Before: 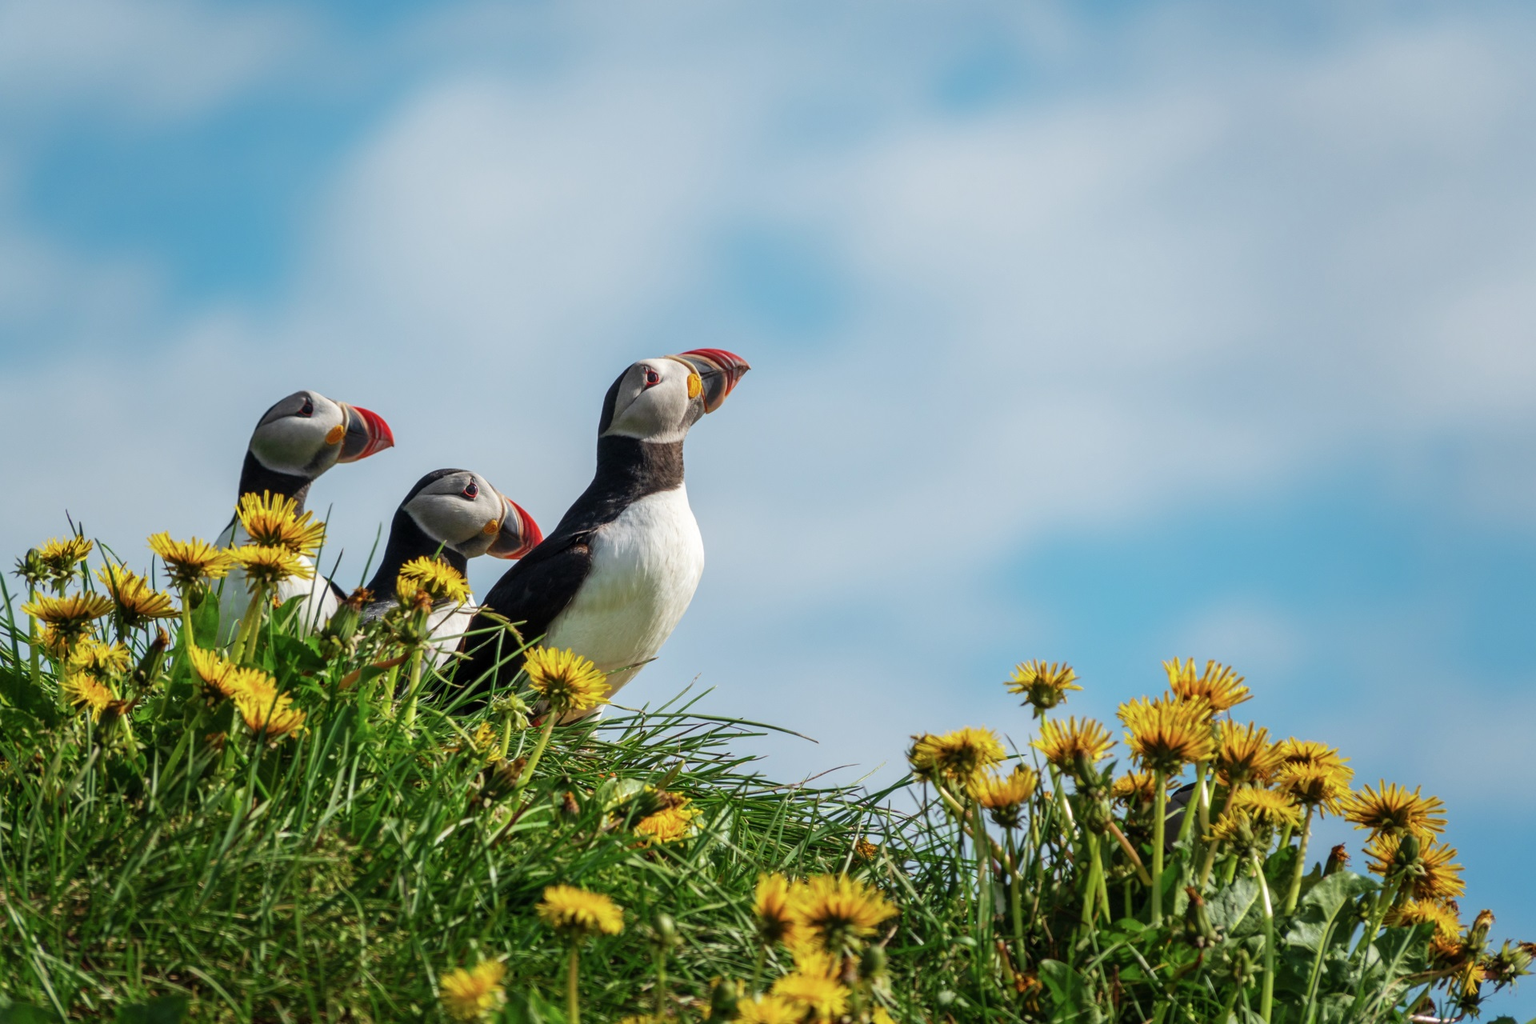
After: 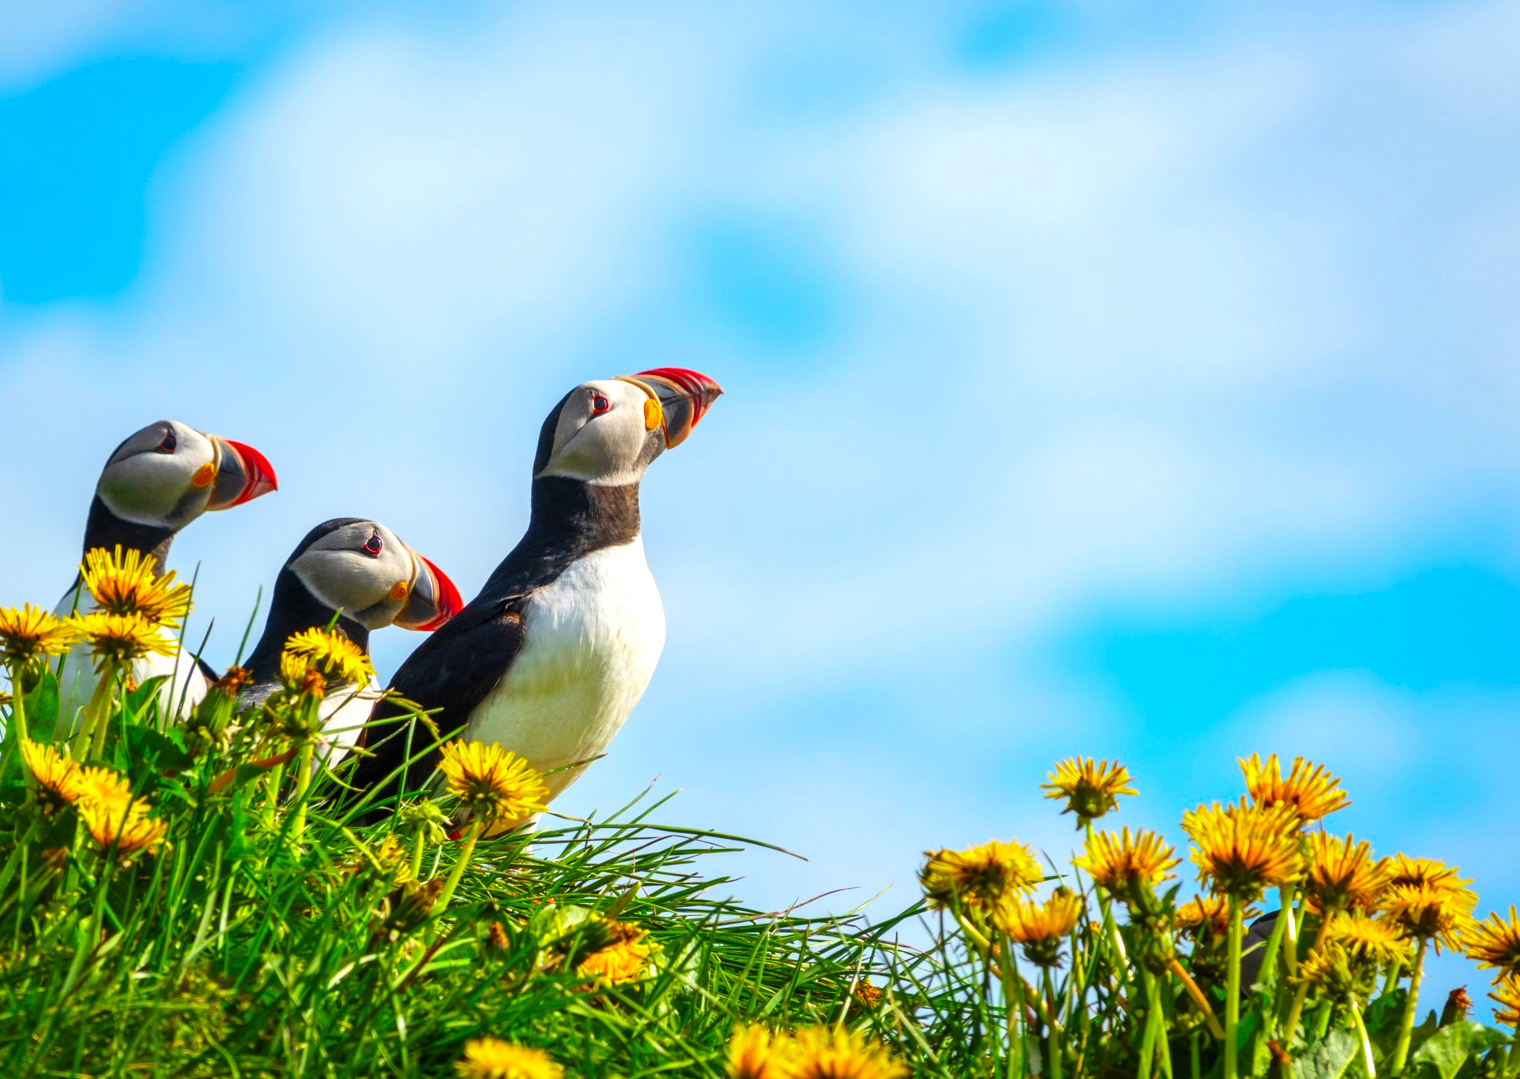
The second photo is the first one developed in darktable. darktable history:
shadows and highlights: shadows 4.1, highlights -17.6, soften with gaussian
color contrast: green-magenta contrast 1.55, blue-yellow contrast 1.83
crop: left 11.225%, top 5.381%, right 9.565%, bottom 10.314%
exposure: black level correction 0, exposure 0.5 EV, compensate exposure bias true, compensate highlight preservation false
